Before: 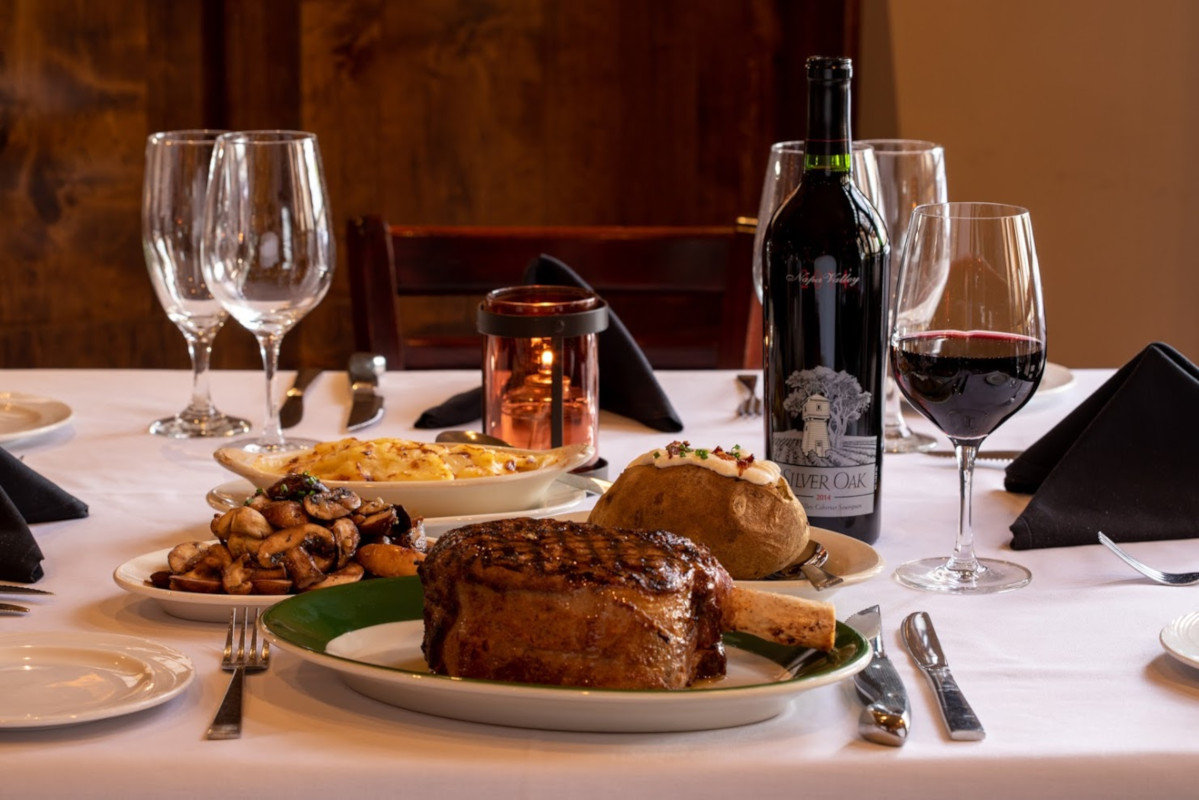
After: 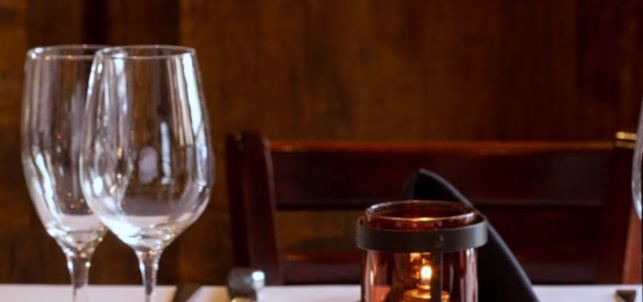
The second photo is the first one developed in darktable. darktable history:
crop: left 10.121%, top 10.631%, right 36.218%, bottom 51.526%
white balance: red 0.924, blue 1.095
